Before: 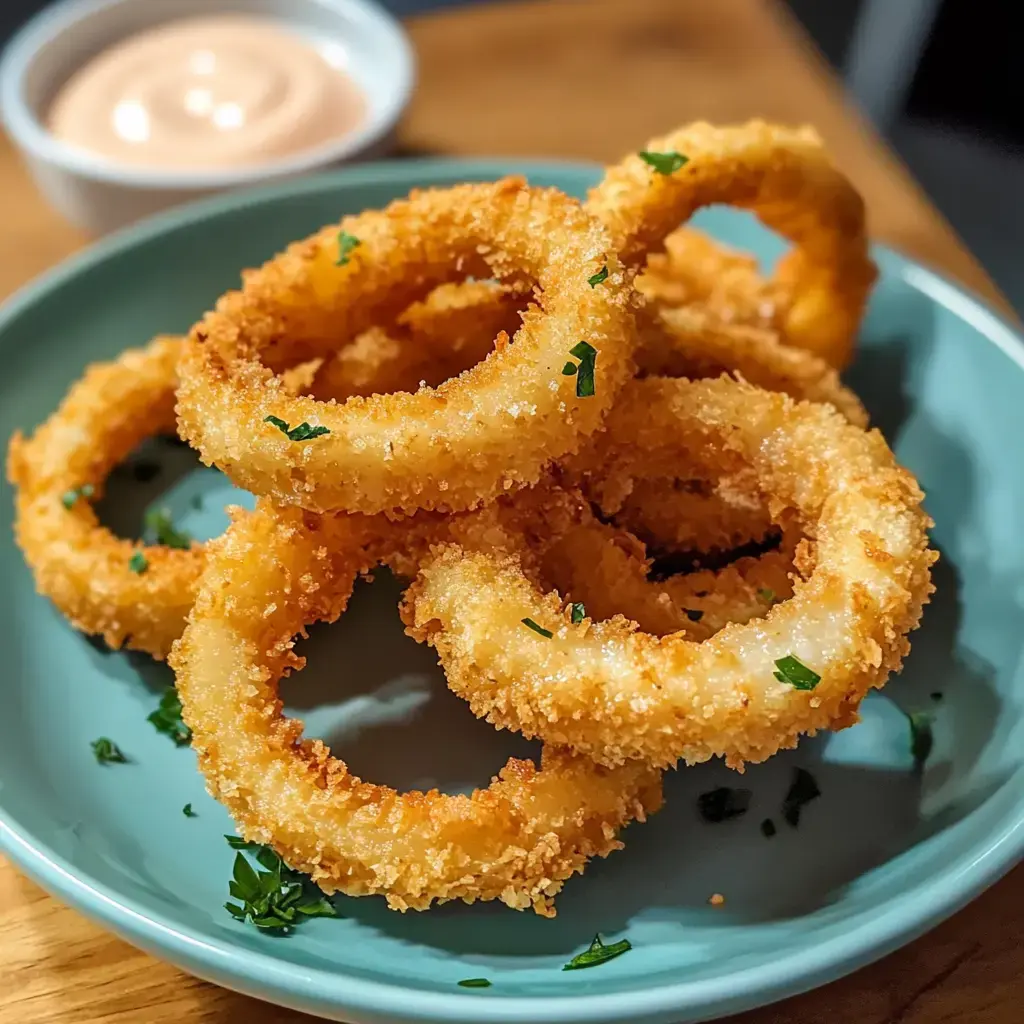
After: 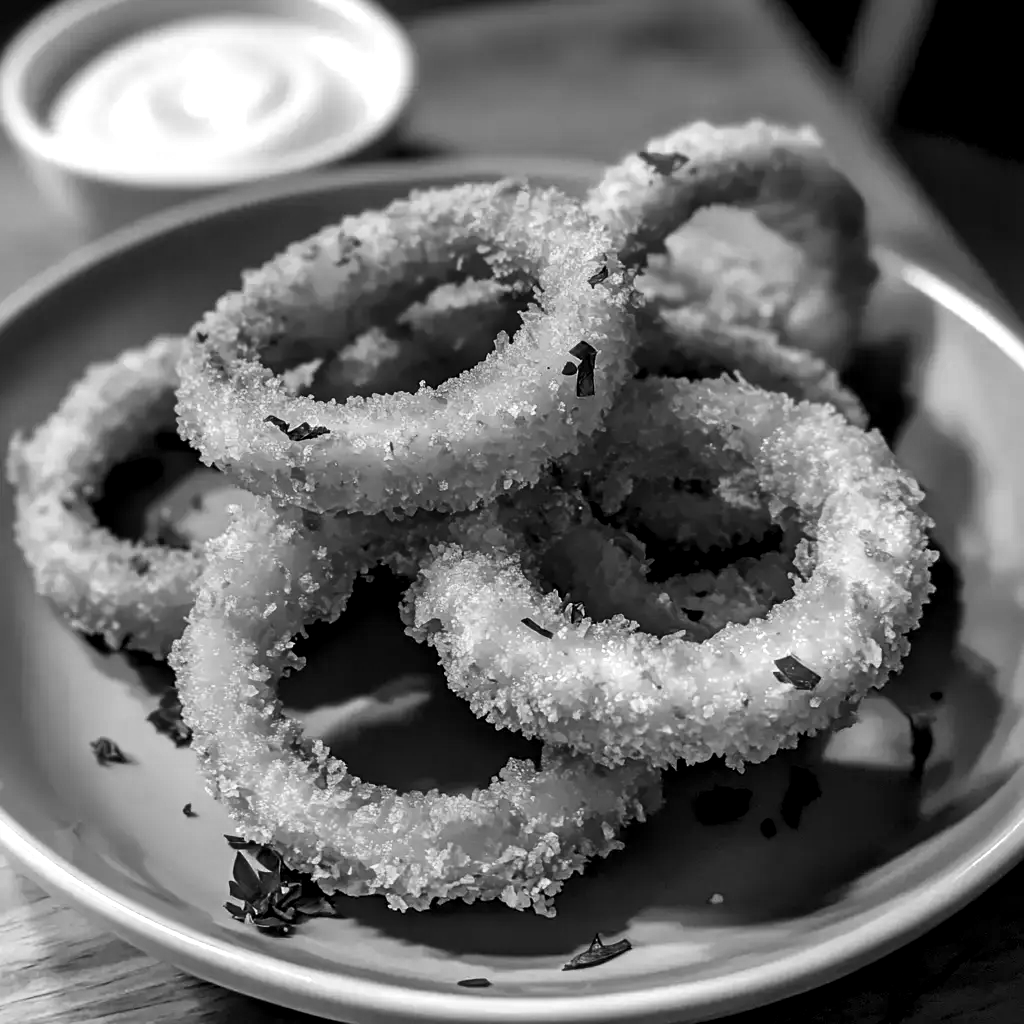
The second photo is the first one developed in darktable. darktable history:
monochrome: a 14.95, b -89.96
levels: levels [0.129, 0.519, 0.867]
white balance: red 0.984, blue 1.059
